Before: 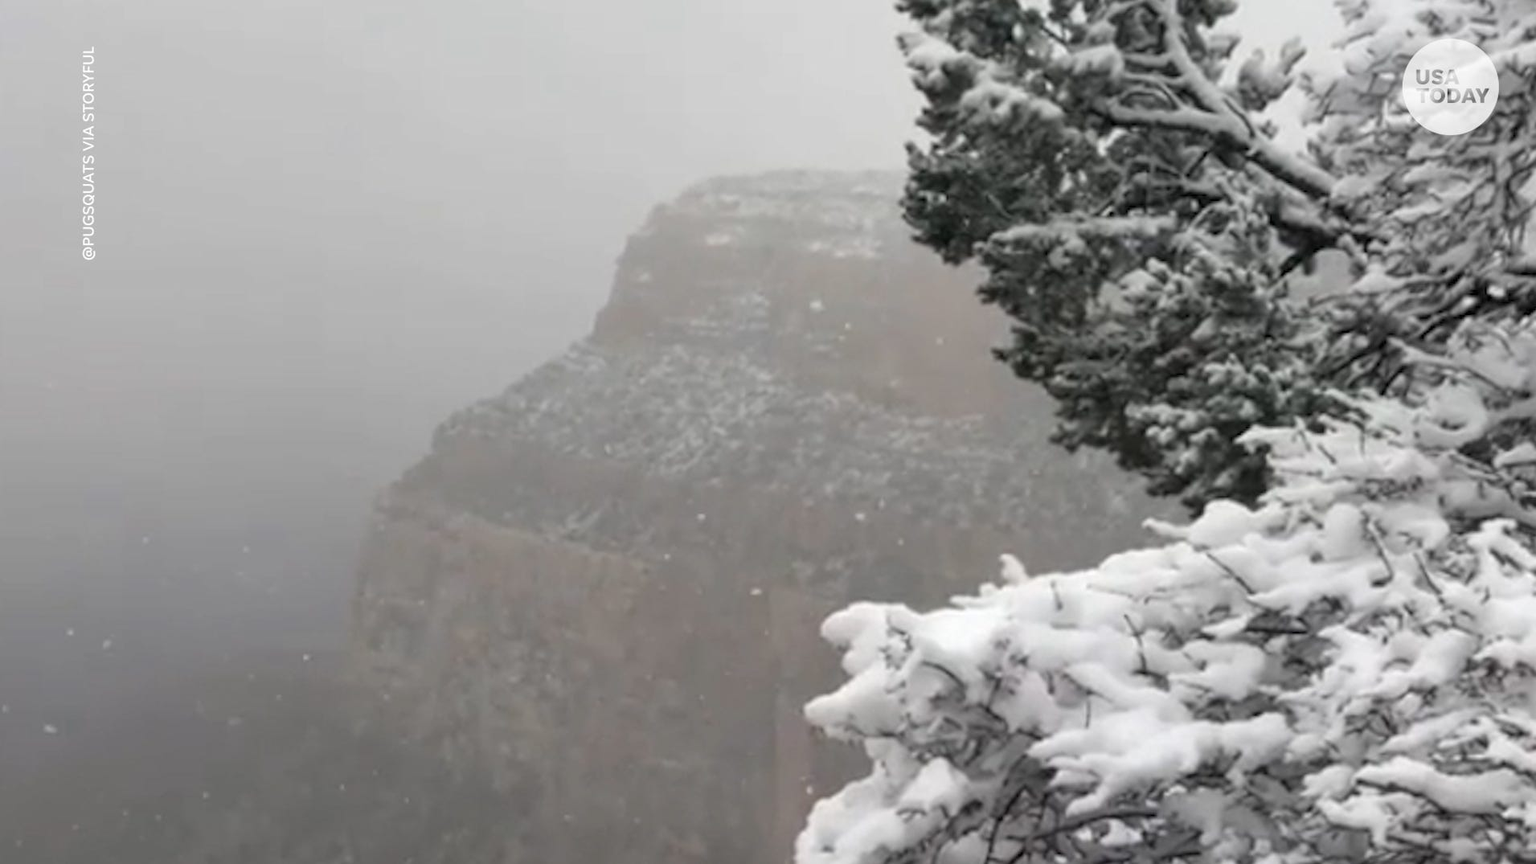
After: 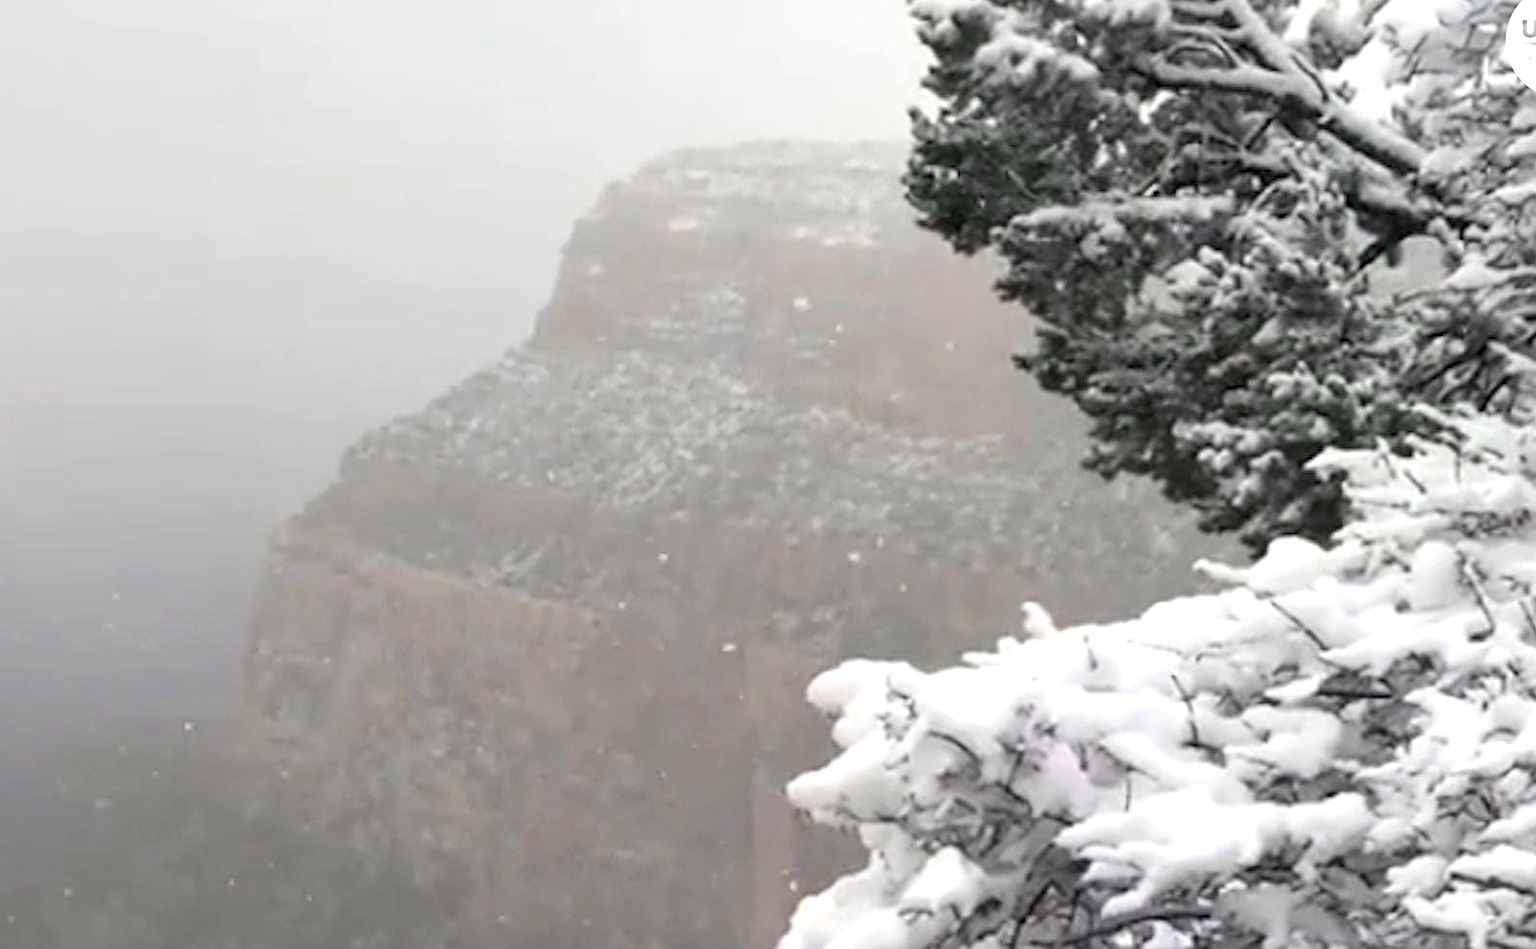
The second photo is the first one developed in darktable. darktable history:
contrast brightness saturation: contrast 0.094, saturation 0.272
crop: left 9.772%, top 6.216%, right 7.007%, bottom 2.258%
exposure: black level correction 0.001, exposure 0.499 EV, compensate exposure bias true, compensate highlight preservation false
sharpen: on, module defaults
